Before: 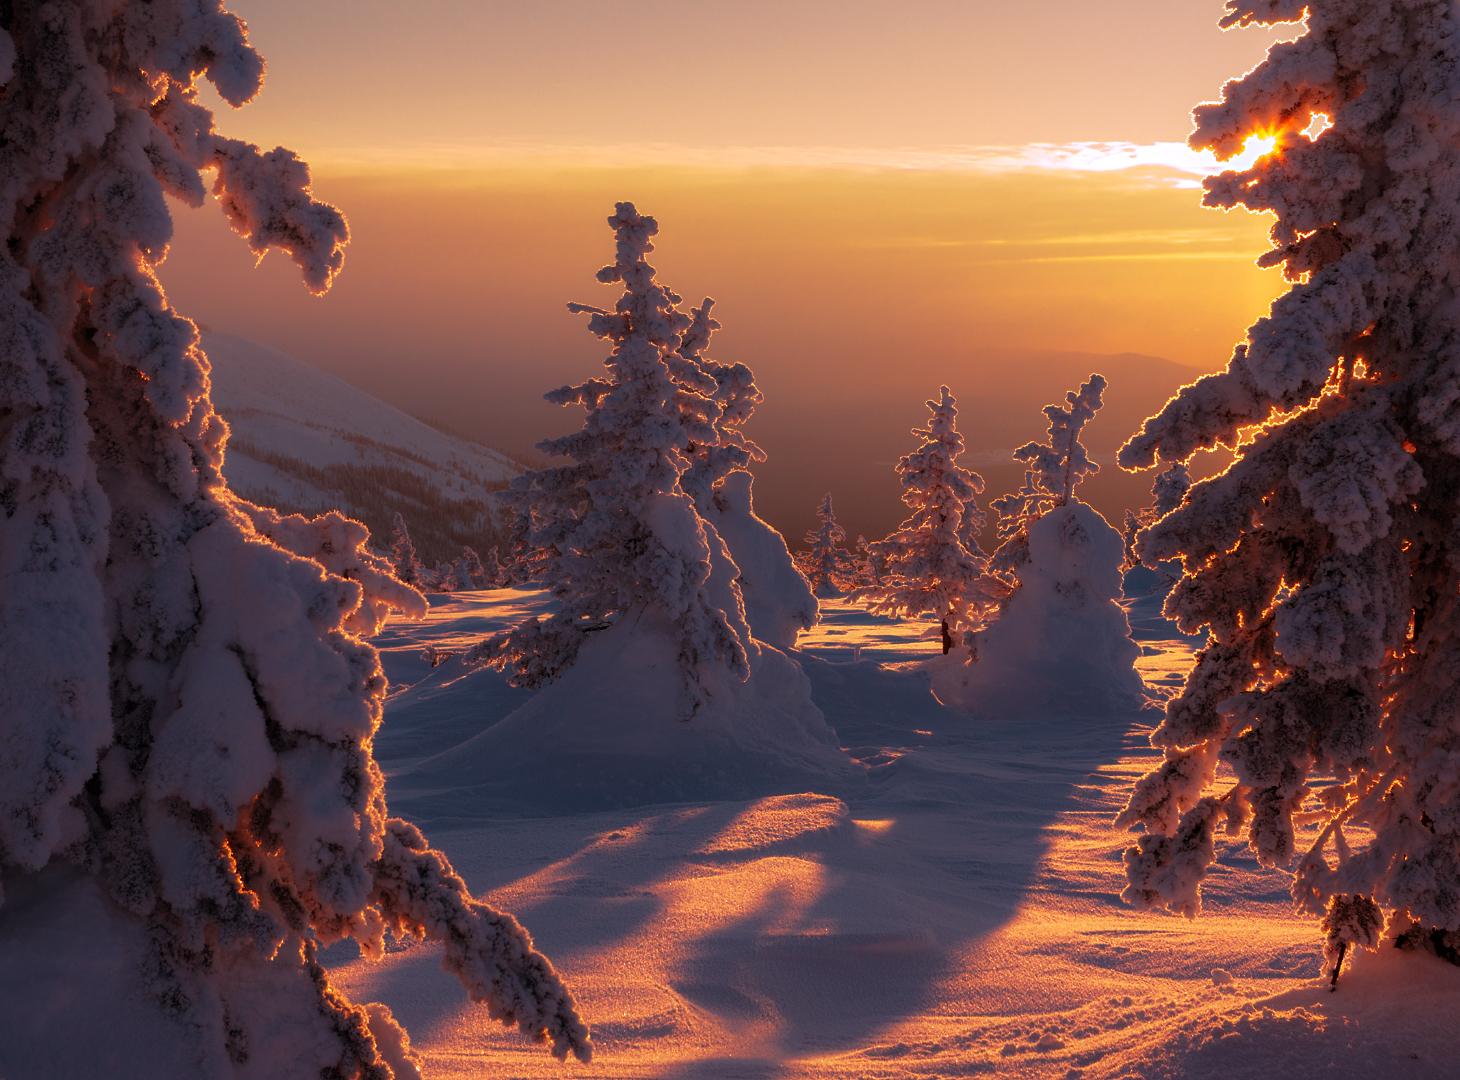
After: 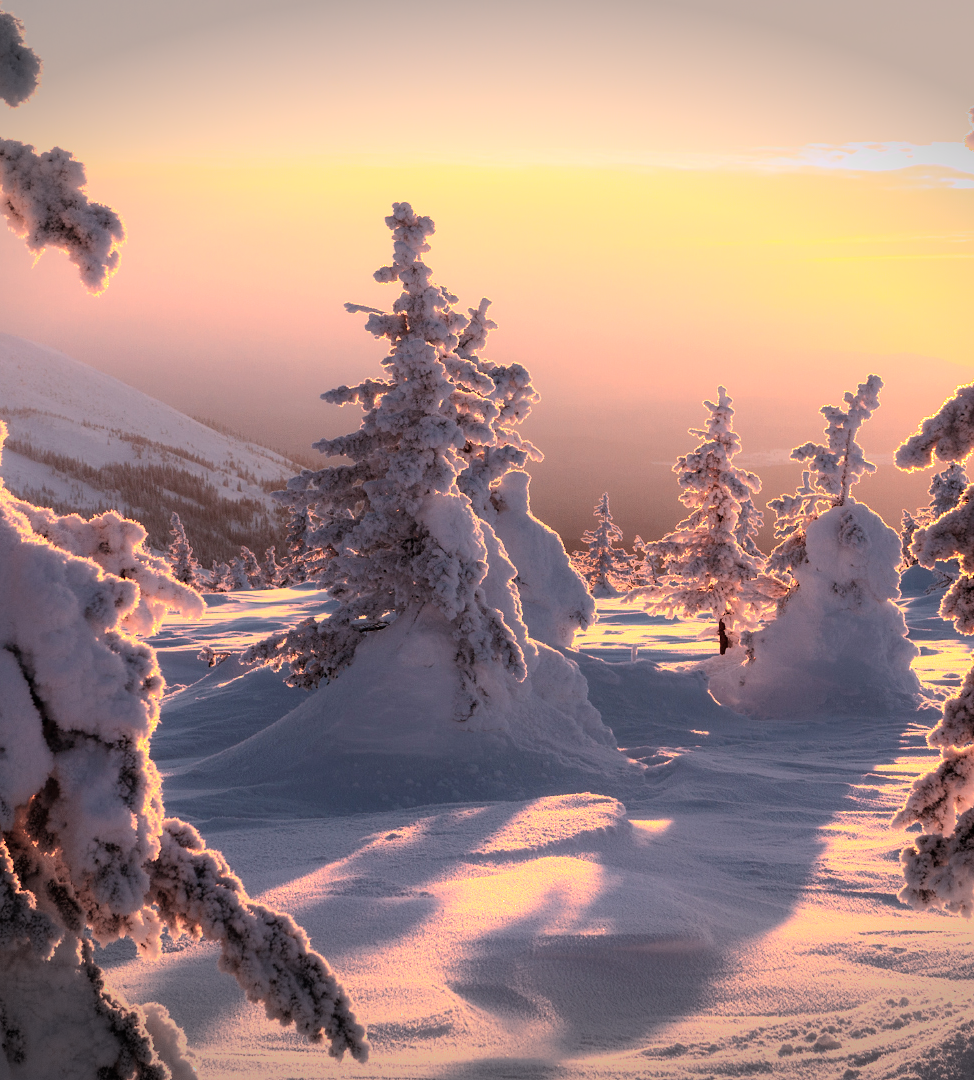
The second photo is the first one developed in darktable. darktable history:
crop and rotate: left 15.33%, right 17.922%
tone curve: curves: ch0 [(0, 0) (0.003, 0.003) (0.011, 0.011) (0.025, 0.026) (0.044, 0.045) (0.069, 0.087) (0.1, 0.141) (0.136, 0.202) (0.177, 0.271) (0.224, 0.357) (0.277, 0.461) (0.335, 0.583) (0.399, 0.685) (0.468, 0.782) (0.543, 0.867) (0.623, 0.927) (0.709, 0.96) (0.801, 0.975) (0.898, 0.987) (1, 1)], color space Lab, independent channels, preserve colors none
vignetting: fall-off start 99.95%, width/height ratio 1.32
